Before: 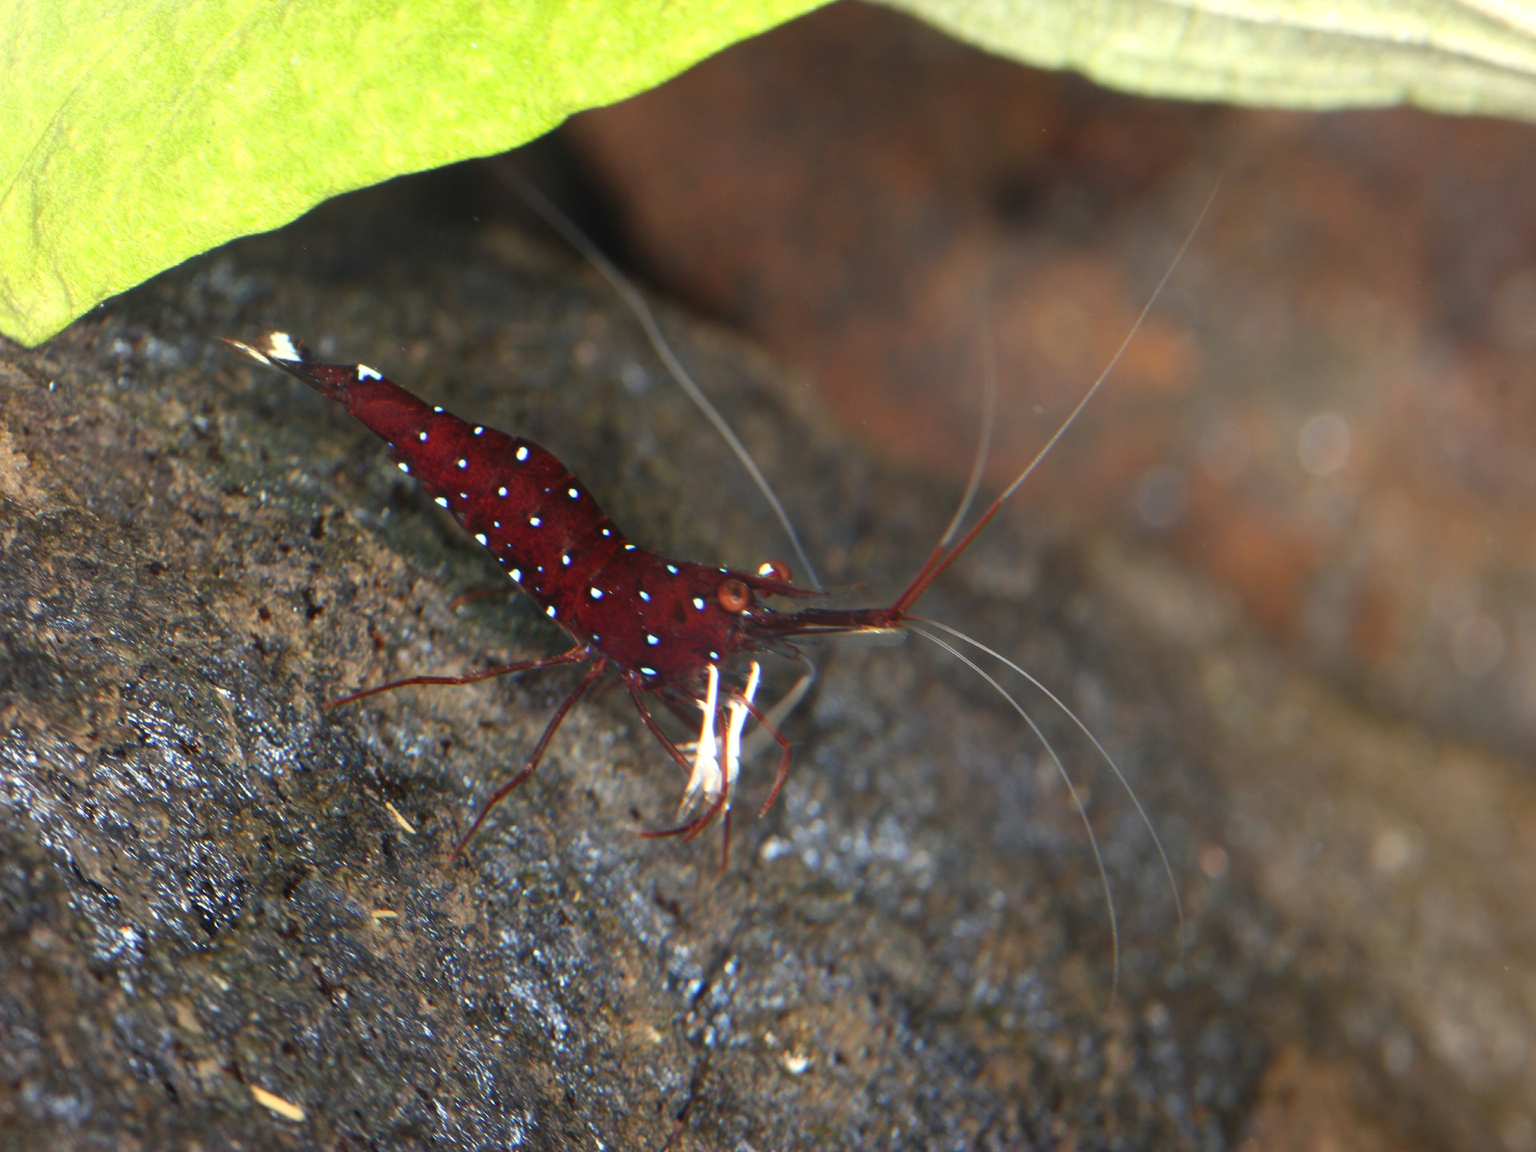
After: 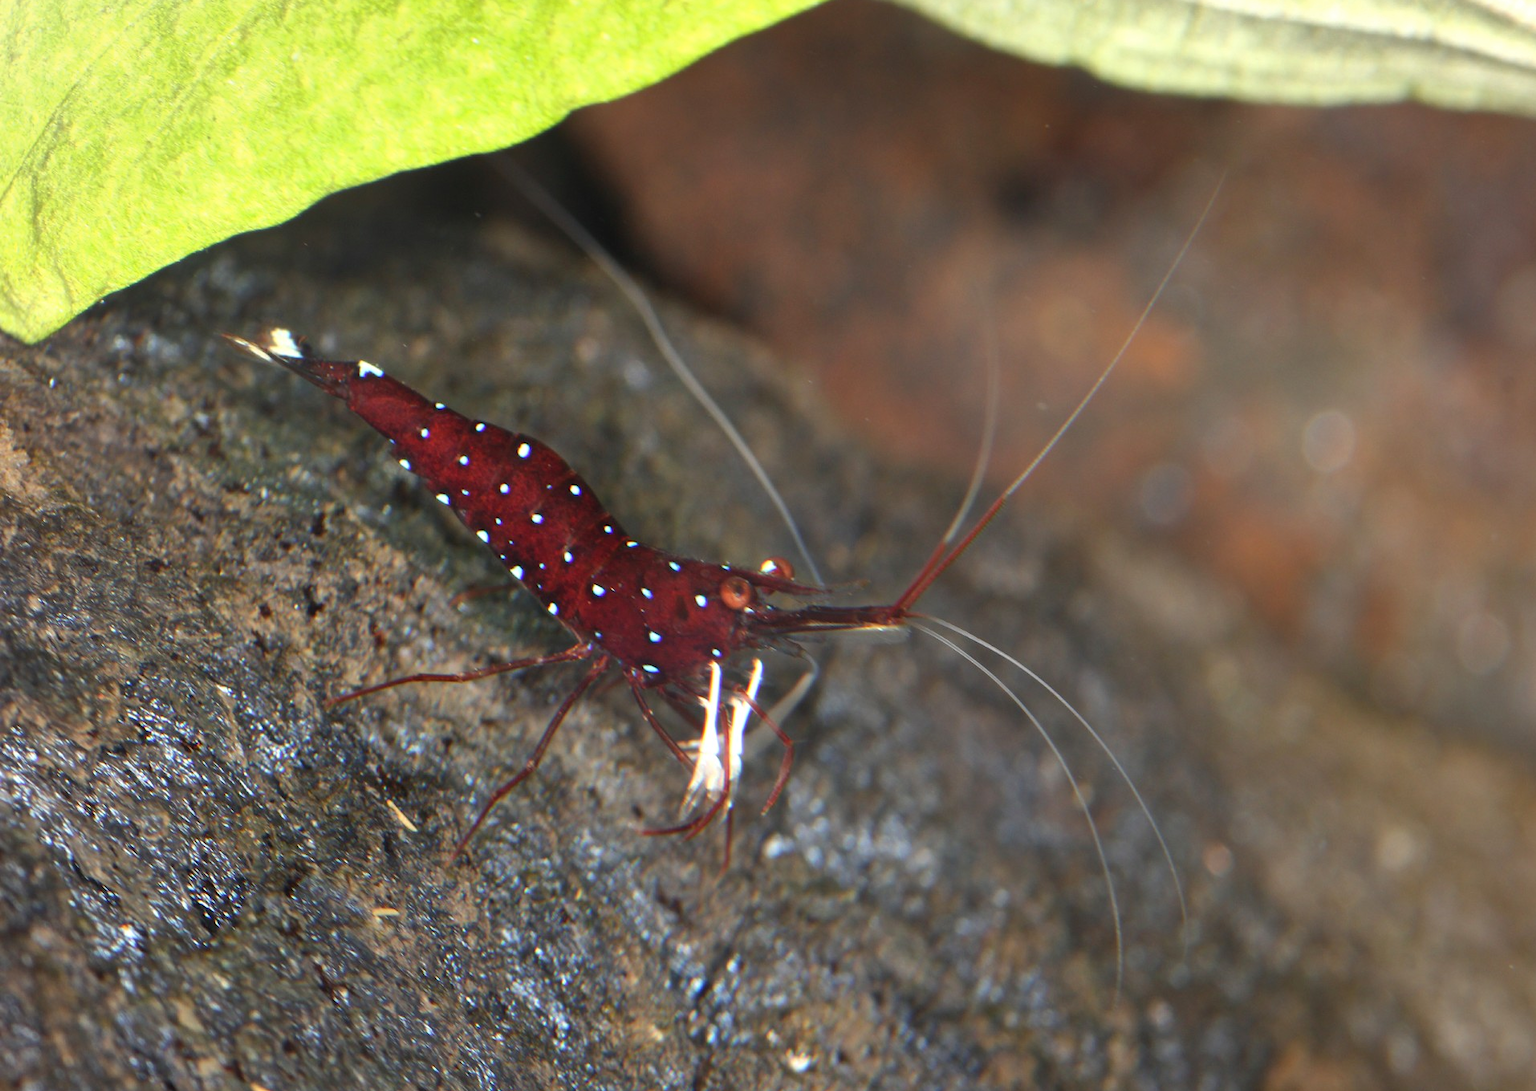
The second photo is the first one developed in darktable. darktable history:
crop: top 0.448%, right 0.264%, bottom 5.045%
shadows and highlights: highlights color adjustment 0%, low approximation 0.01, soften with gaussian
